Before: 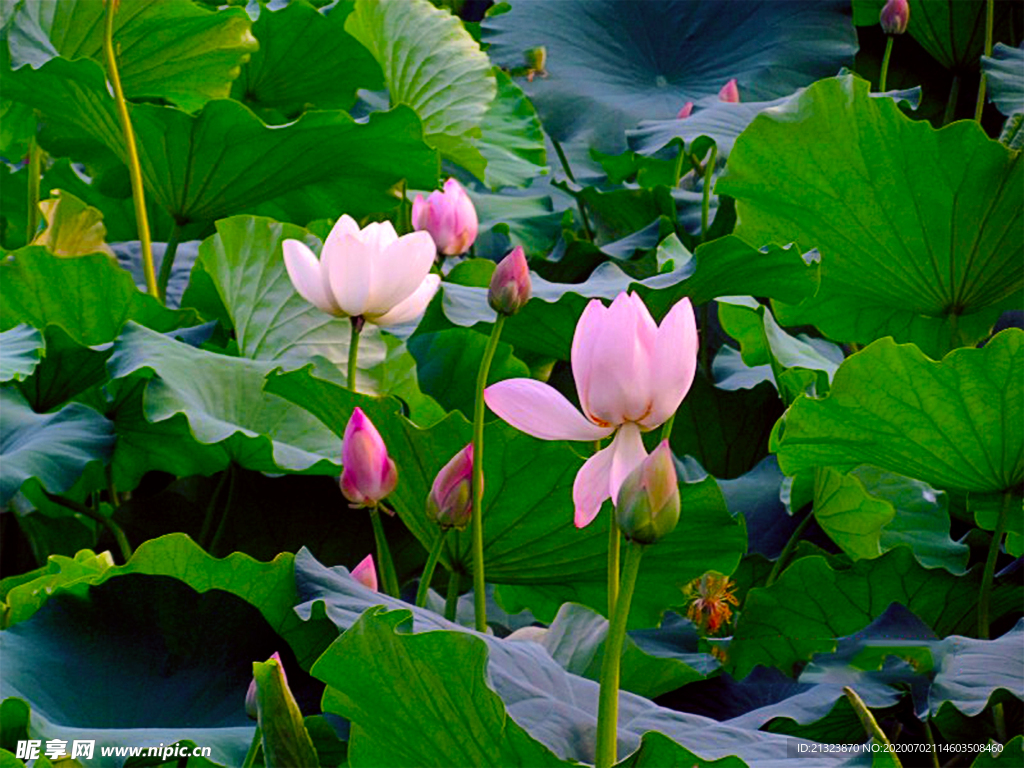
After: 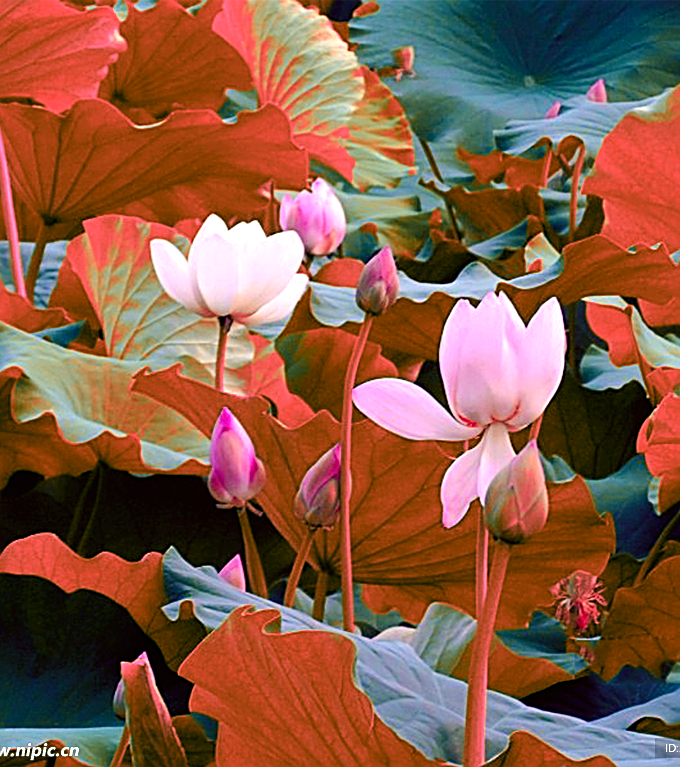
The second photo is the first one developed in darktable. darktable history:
color zones: curves: ch2 [(0, 0.488) (0.143, 0.417) (0.286, 0.212) (0.429, 0.179) (0.571, 0.154) (0.714, 0.415) (0.857, 0.495) (1, 0.488)]
exposure: black level correction 0, exposure 0.5 EV, compensate highlight preservation false
crop and rotate: left 12.905%, right 20.654%
sharpen: on, module defaults
